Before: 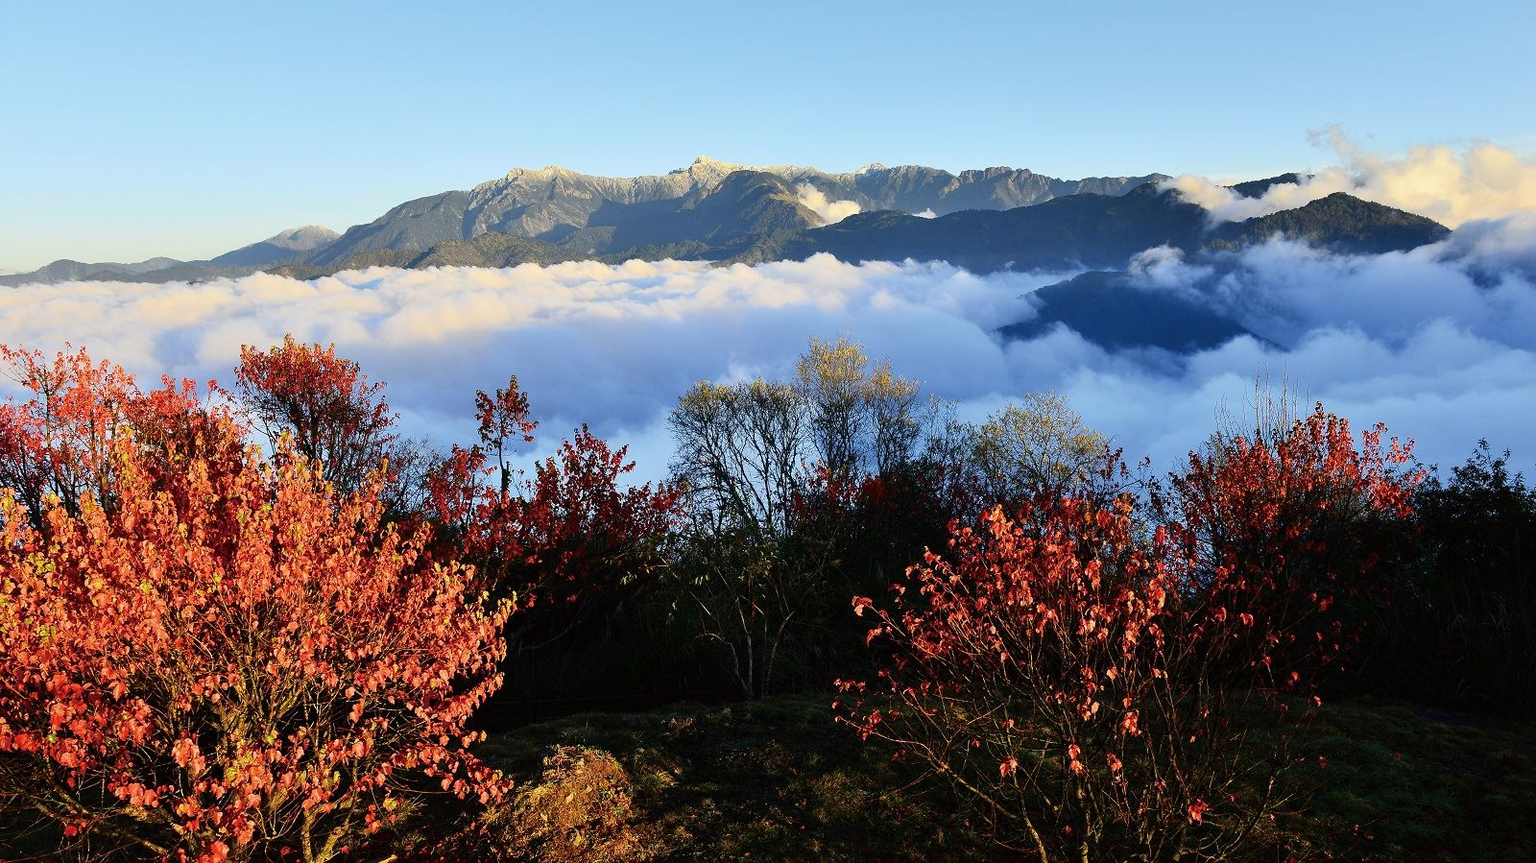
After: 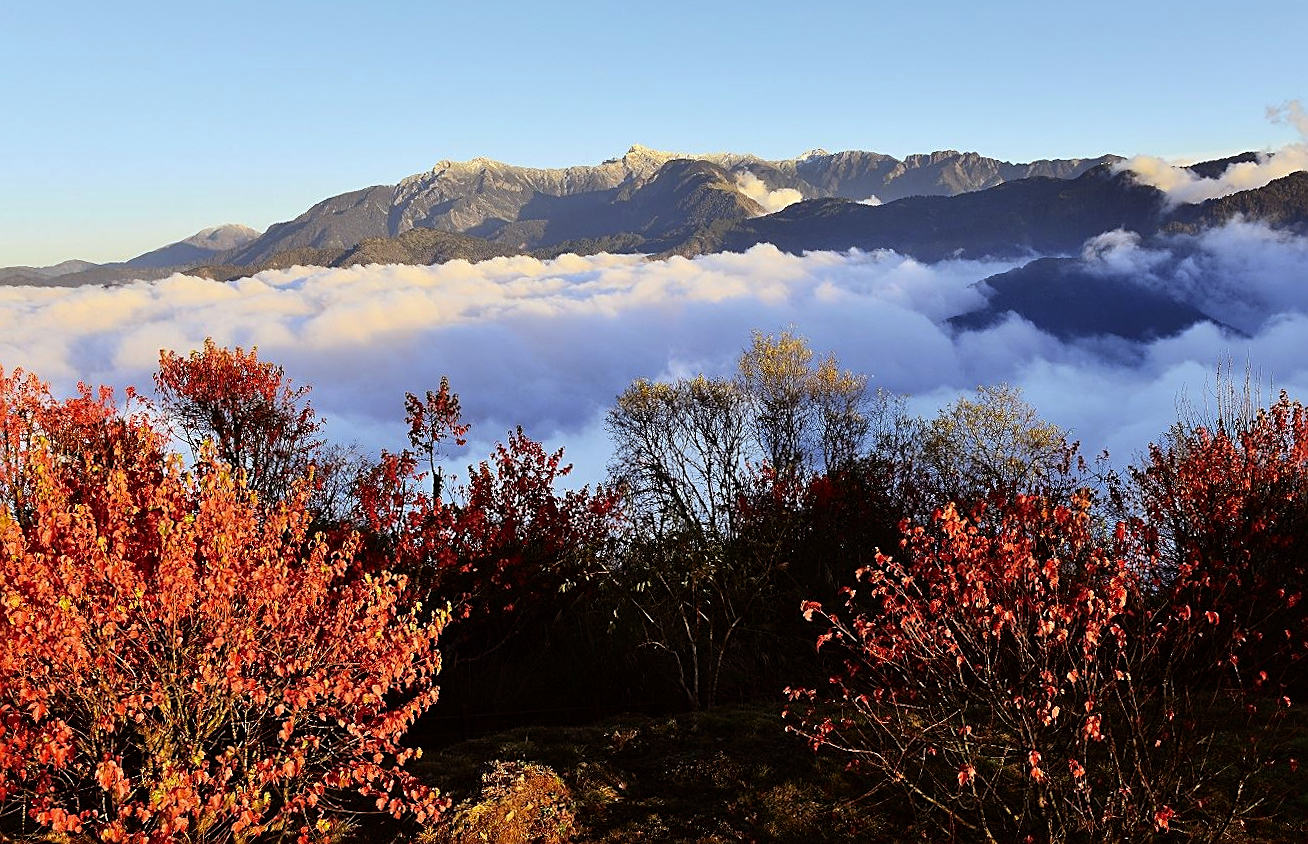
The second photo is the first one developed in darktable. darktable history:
rgb levels: mode RGB, independent channels, levels [[0, 0.5, 1], [0, 0.521, 1], [0, 0.536, 1]]
sharpen: on, module defaults
crop and rotate: angle 1°, left 4.281%, top 0.642%, right 11.383%, bottom 2.486%
